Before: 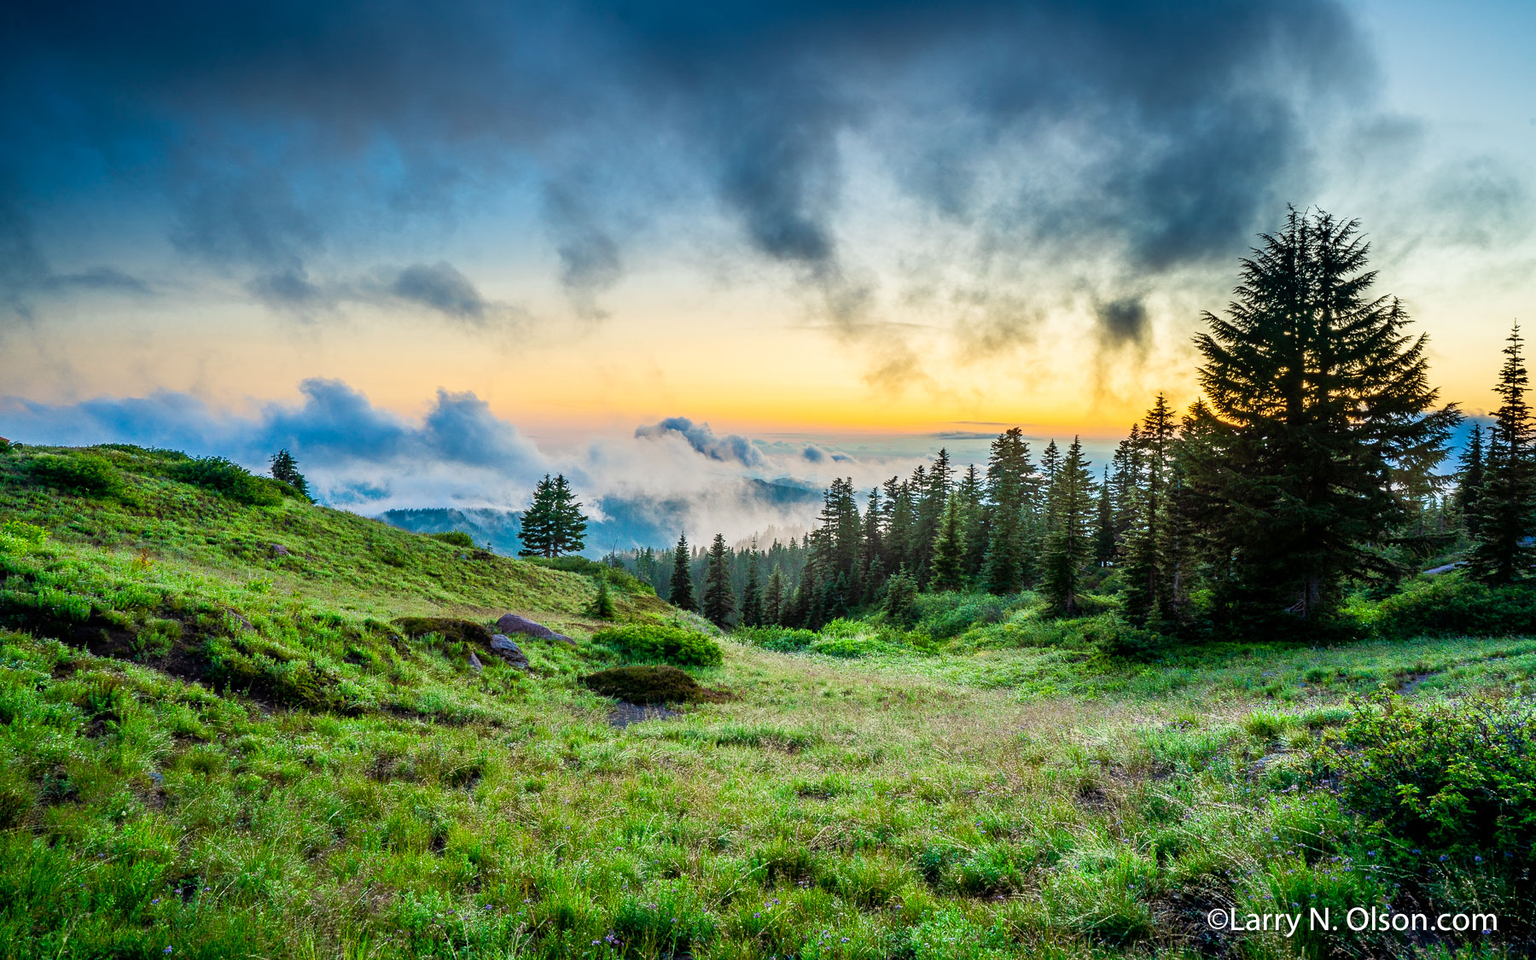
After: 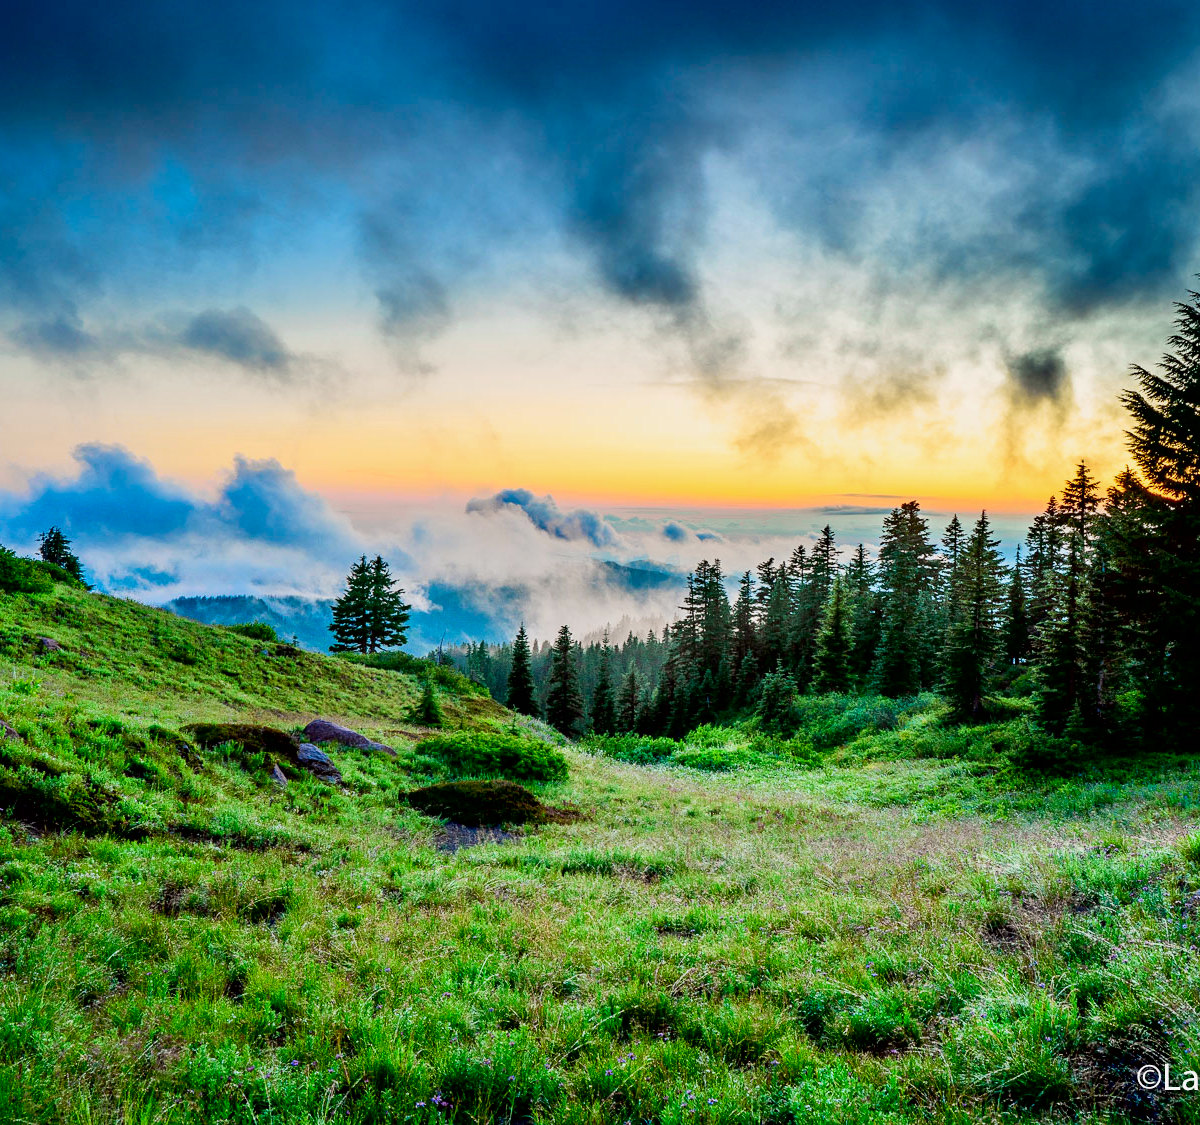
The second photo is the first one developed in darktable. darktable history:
crop and rotate: left 15.446%, right 17.836%
white balance: red 1.004, blue 1.024
exposure: black level correction 0.011, compensate highlight preservation false
tone curve: curves: ch0 [(0, 0) (0.068, 0.031) (0.183, 0.13) (0.341, 0.319) (0.547, 0.545) (0.828, 0.817) (1, 0.968)]; ch1 [(0, 0) (0.23, 0.166) (0.34, 0.308) (0.371, 0.337) (0.429, 0.408) (0.477, 0.466) (0.499, 0.5) (0.529, 0.528) (0.559, 0.578) (0.743, 0.798) (1, 1)]; ch2 [(0, 0) (0.431, 0.419) (0.495, 0.502) (0.524, 0.525) (0.568, 0.543) (0.6, 0.597) (0.634, 0.644) (0.728, 0.722) (1, 1)], color space Lab, independent channels, preserve colors none
